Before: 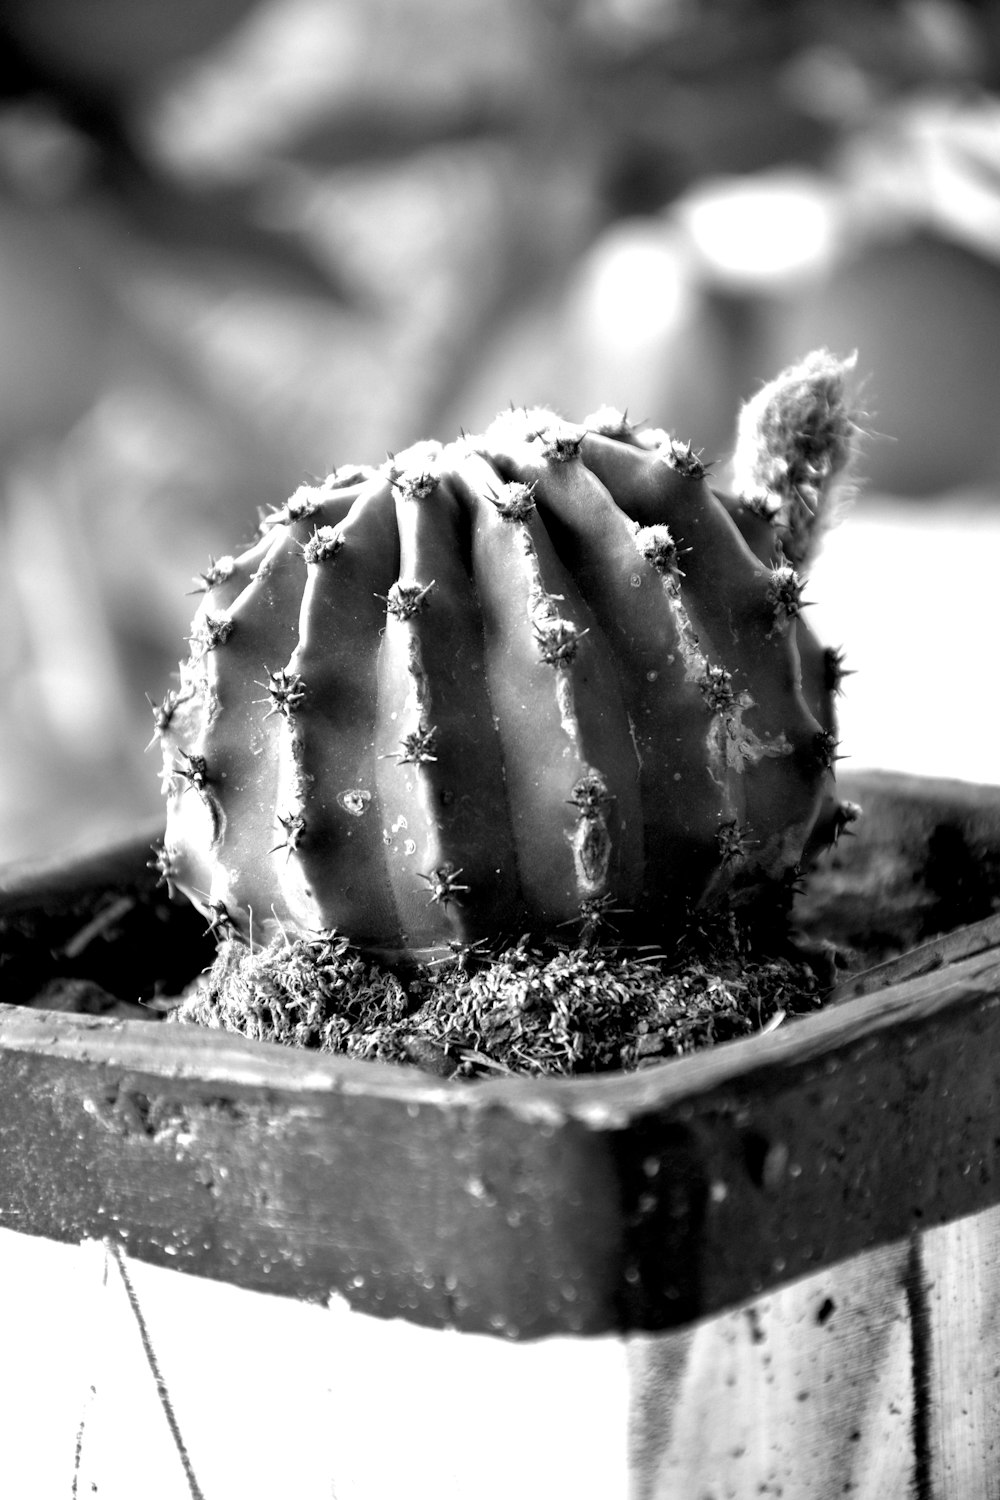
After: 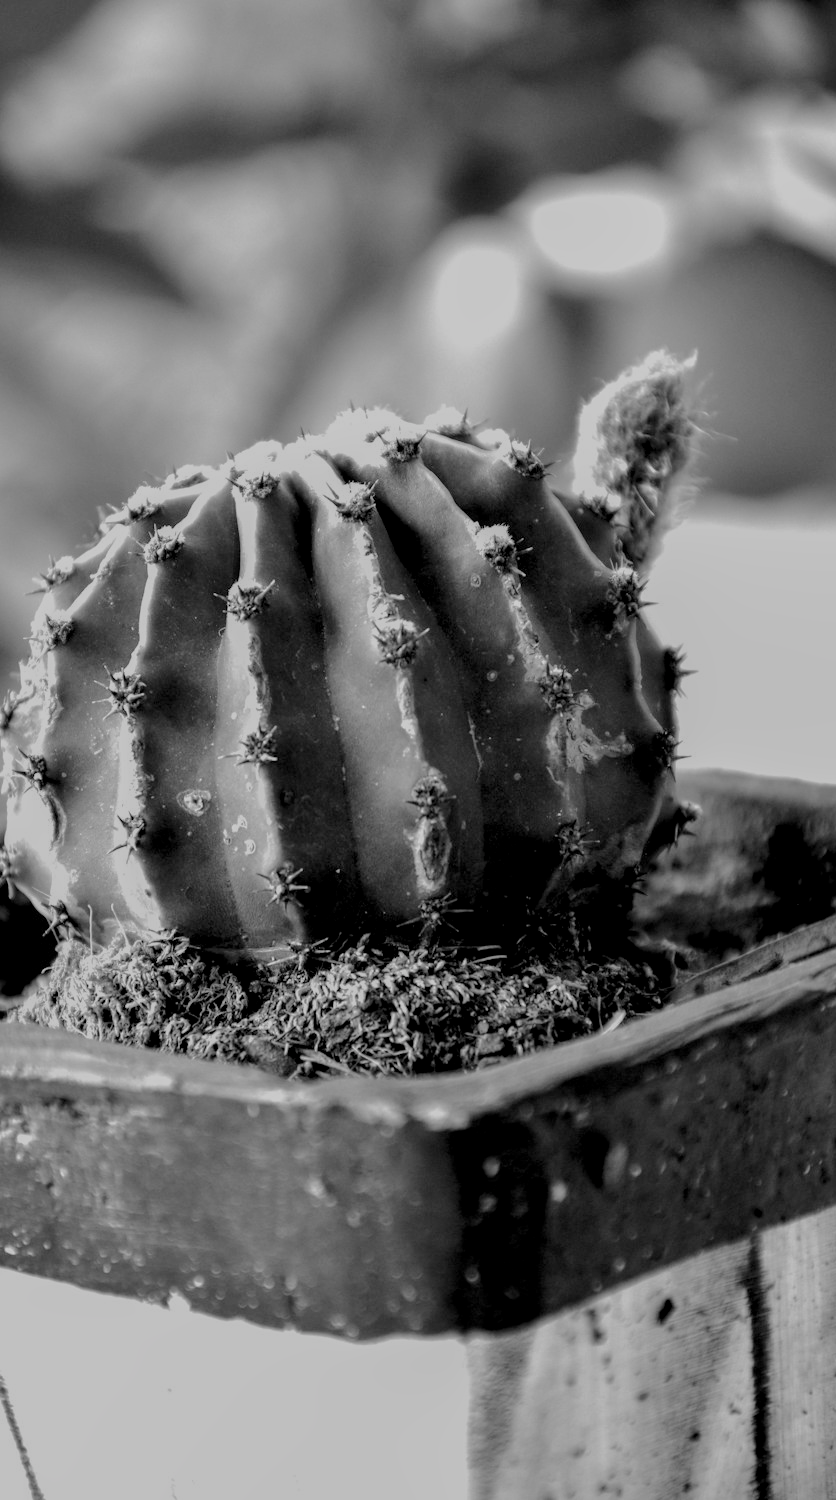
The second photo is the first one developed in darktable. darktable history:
tone equalizer: -8 EV -0.005 EV, -7 EV 0.019 EV, -6 EV -0.007 EV, -5 EV 0.004 EV, -4 EV -0.029 EV, -3 EV -0.238 EV, -2 EV -0.642 EV, -1 EV -0.968 EV, +0 EV -0.967 EV, edges refinement/feathering 500, mask exposure compensation -1.57 EV, preserve details no
crop: left 16.022%
local contrast: detail 130%
